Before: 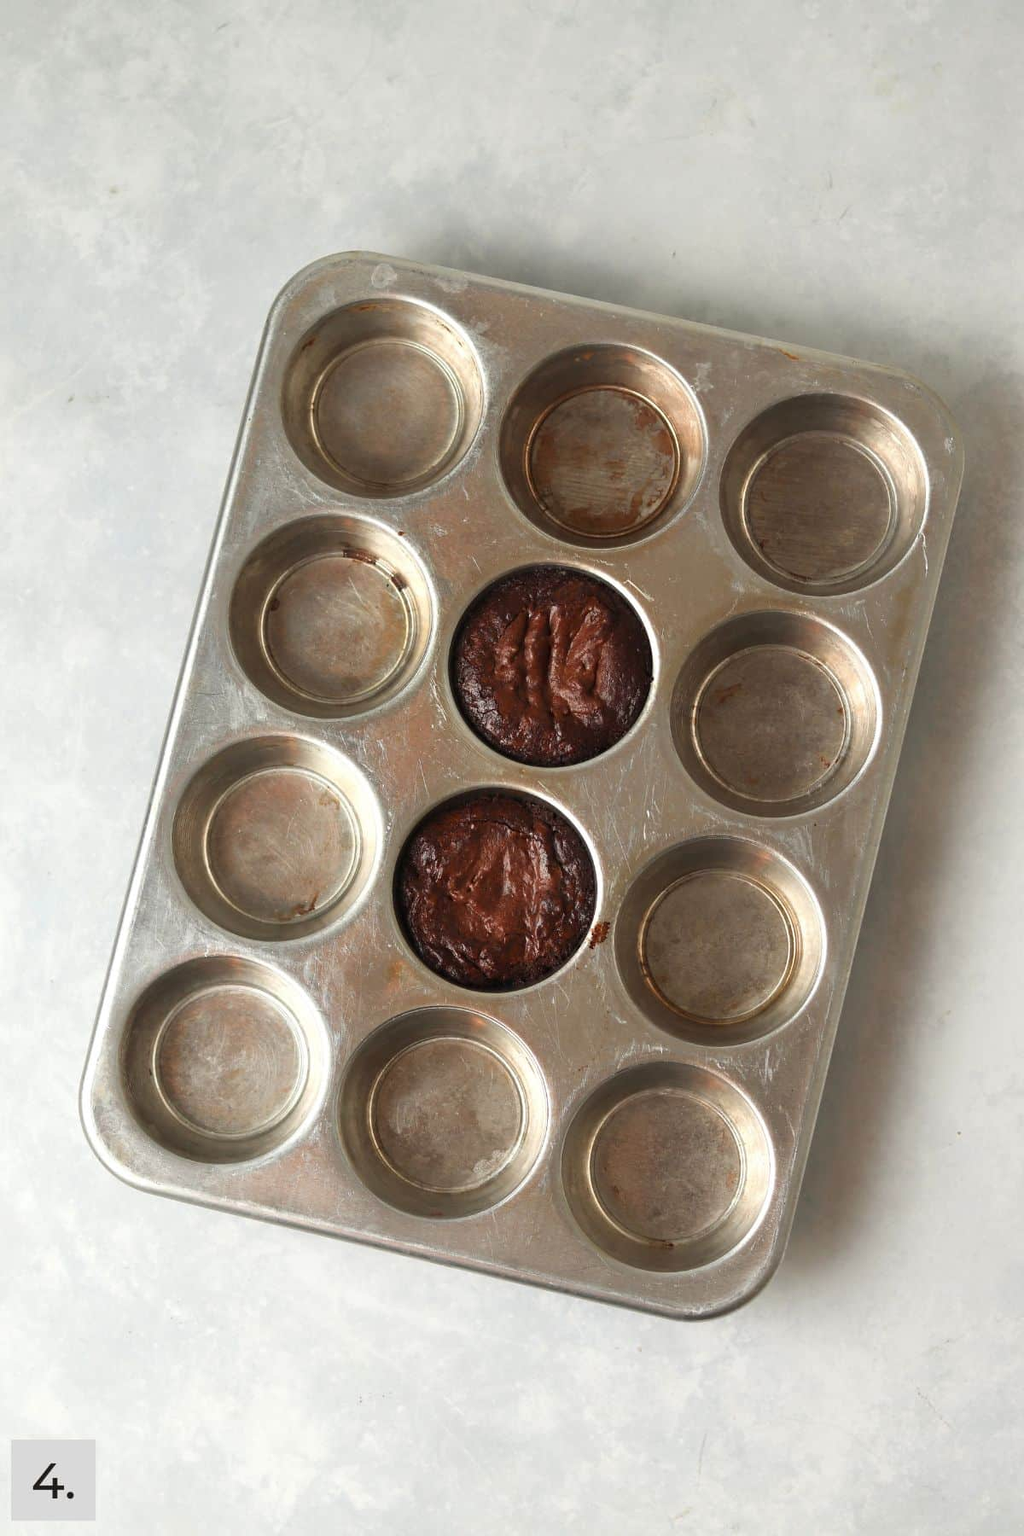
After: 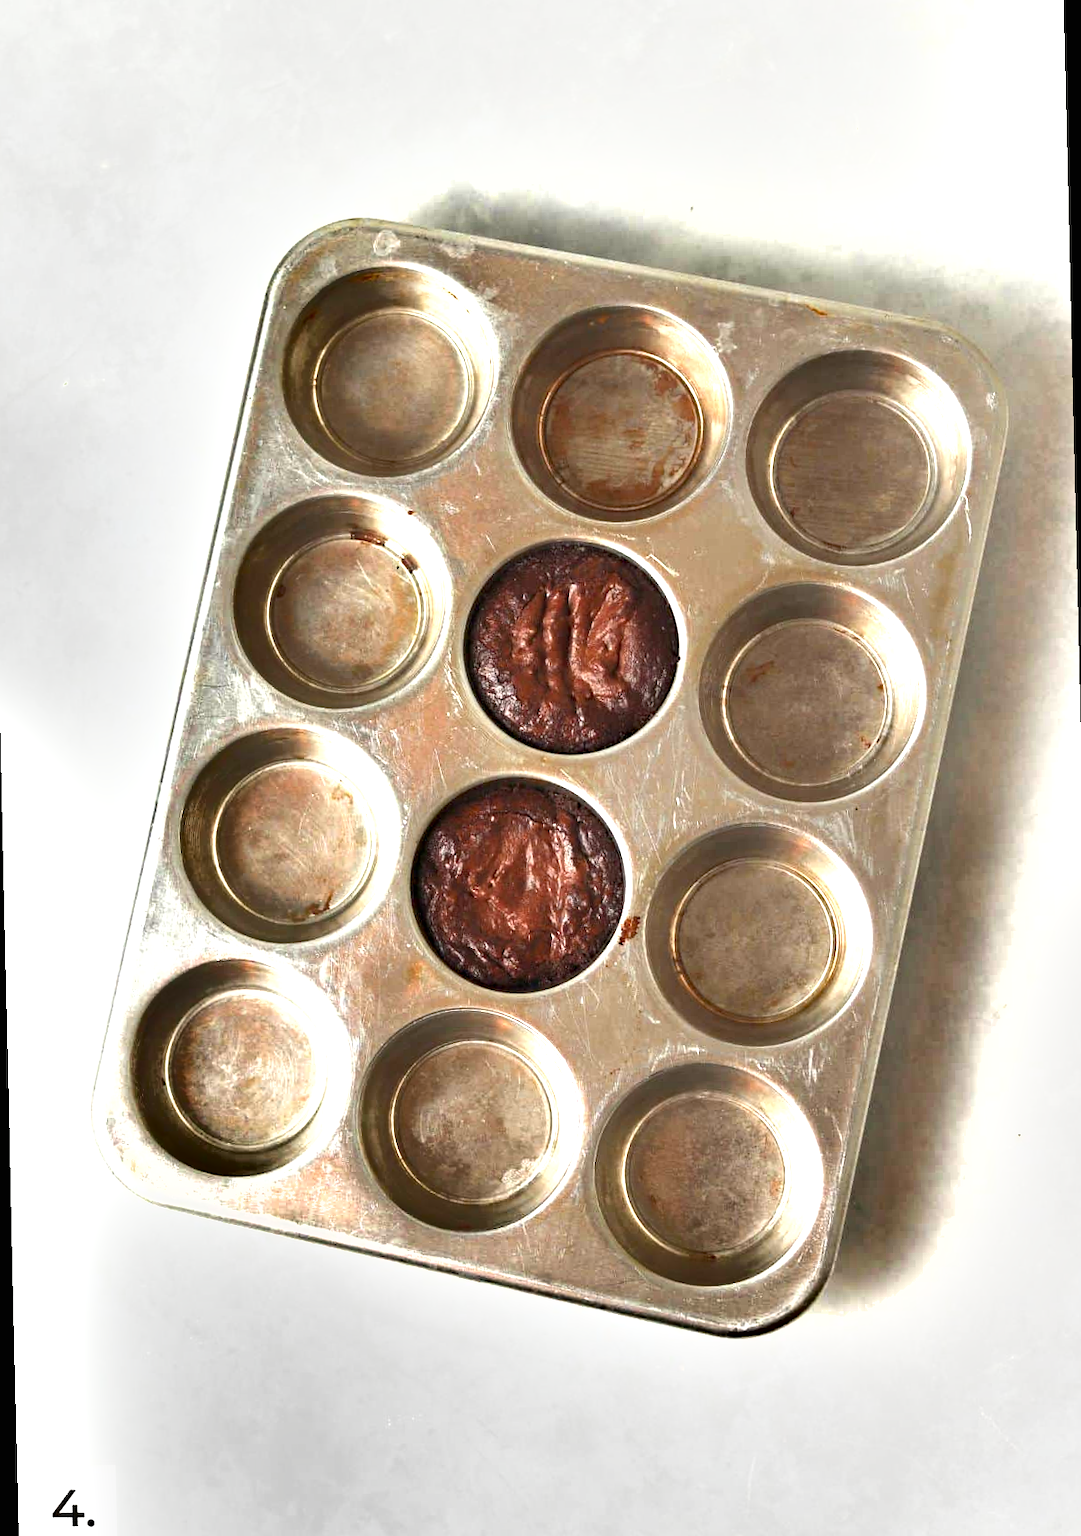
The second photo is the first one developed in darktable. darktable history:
exposure: black level correction 0, exposure 1.2 EV, compensate exposure bias true, compensate highlight preservation false
rotate and perspective: rotation -1.32°, lens shift (horizontal) -0.031, crop left 0.015, crop right 0.985, crop top 0.047, crop bottom 0.982
shadows and highlights: soften with gaussian
haze removal: compatibility mode true, adaptive false
tone equalizer: on, module defaults
